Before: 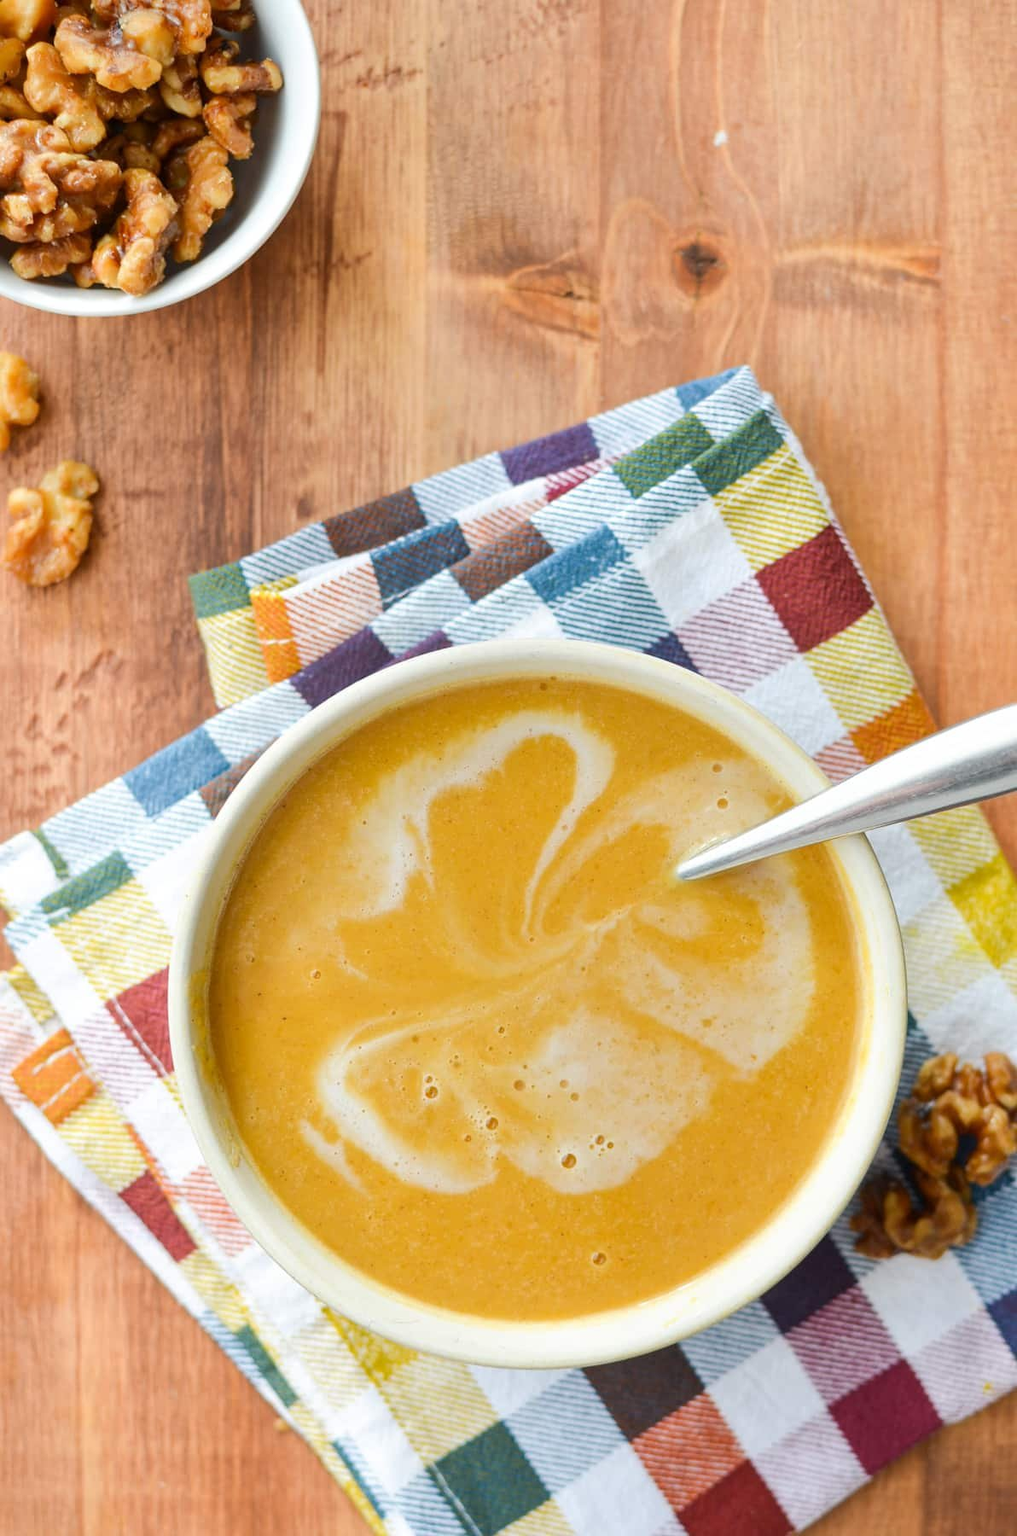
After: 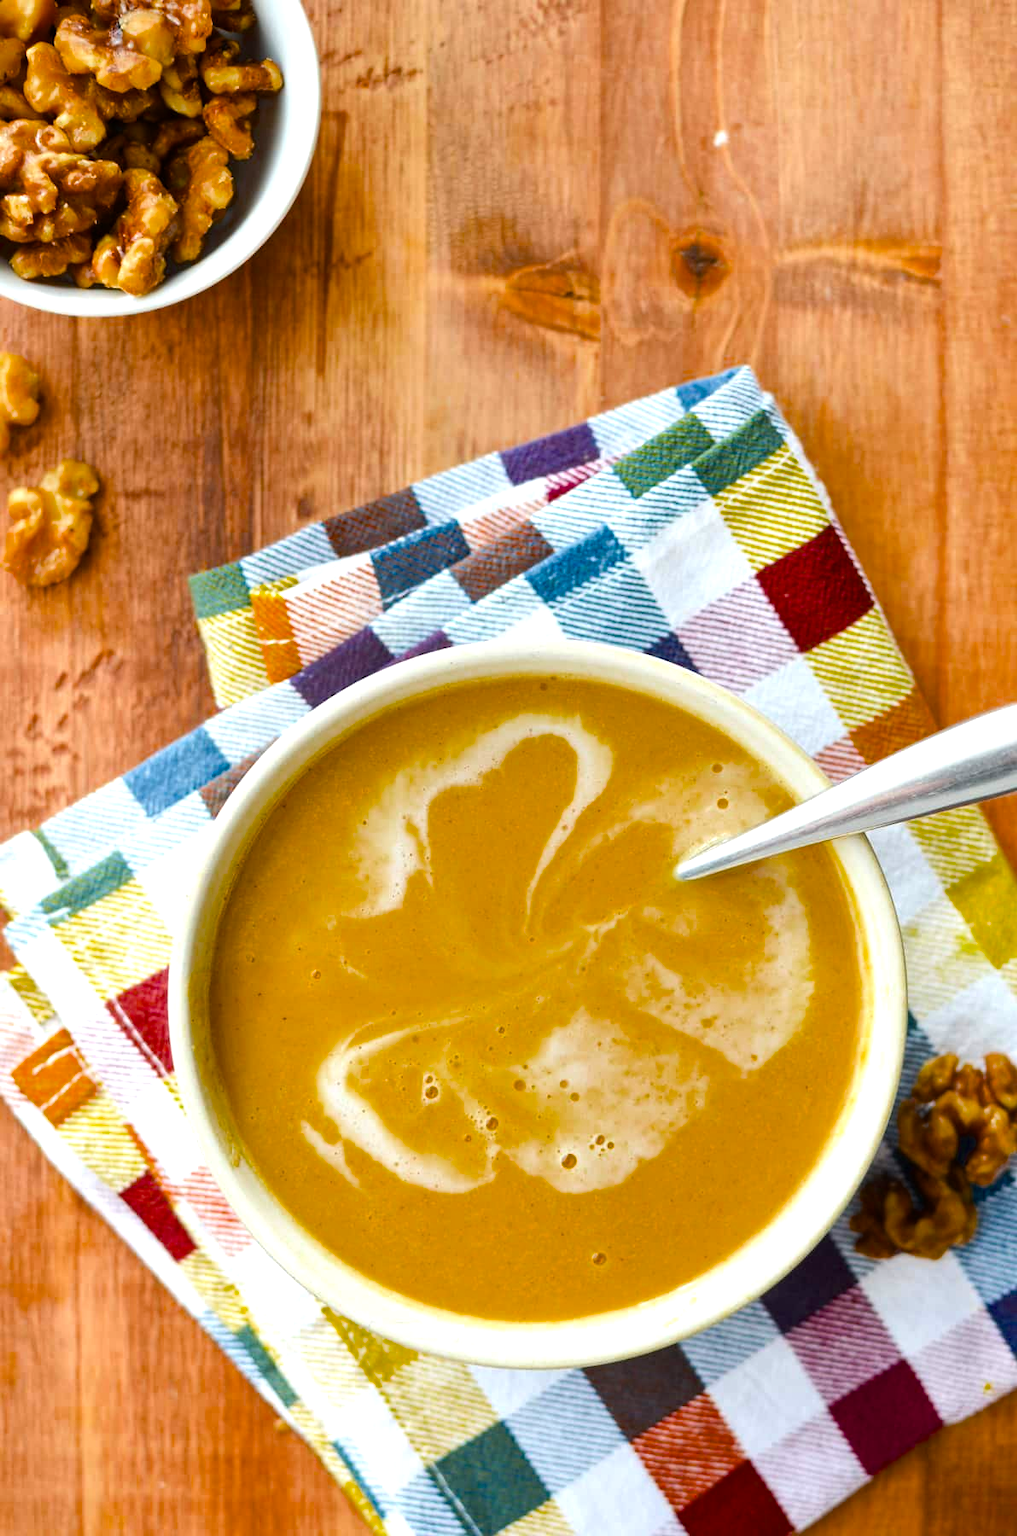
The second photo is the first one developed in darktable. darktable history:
color balance rgb: shadows lift › hue 87.68°, perceptual saturation grading › global saturation 29.724%, global vibrance 9.901%, contrast 15.257%, saturation formula JzAzBz (2021)
